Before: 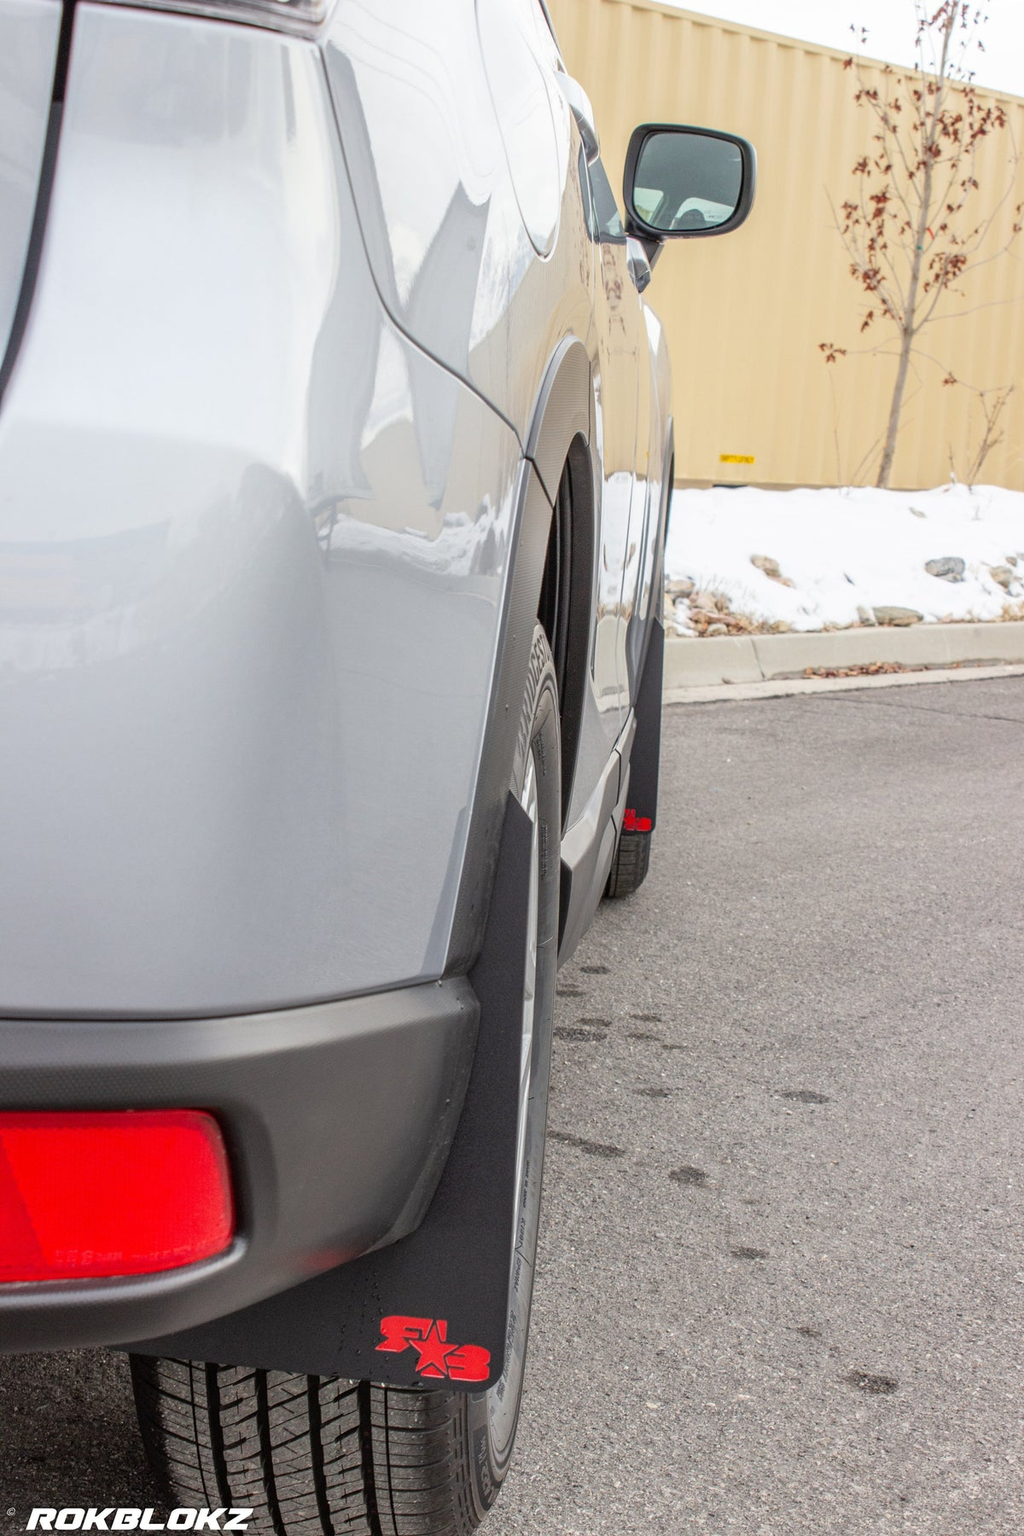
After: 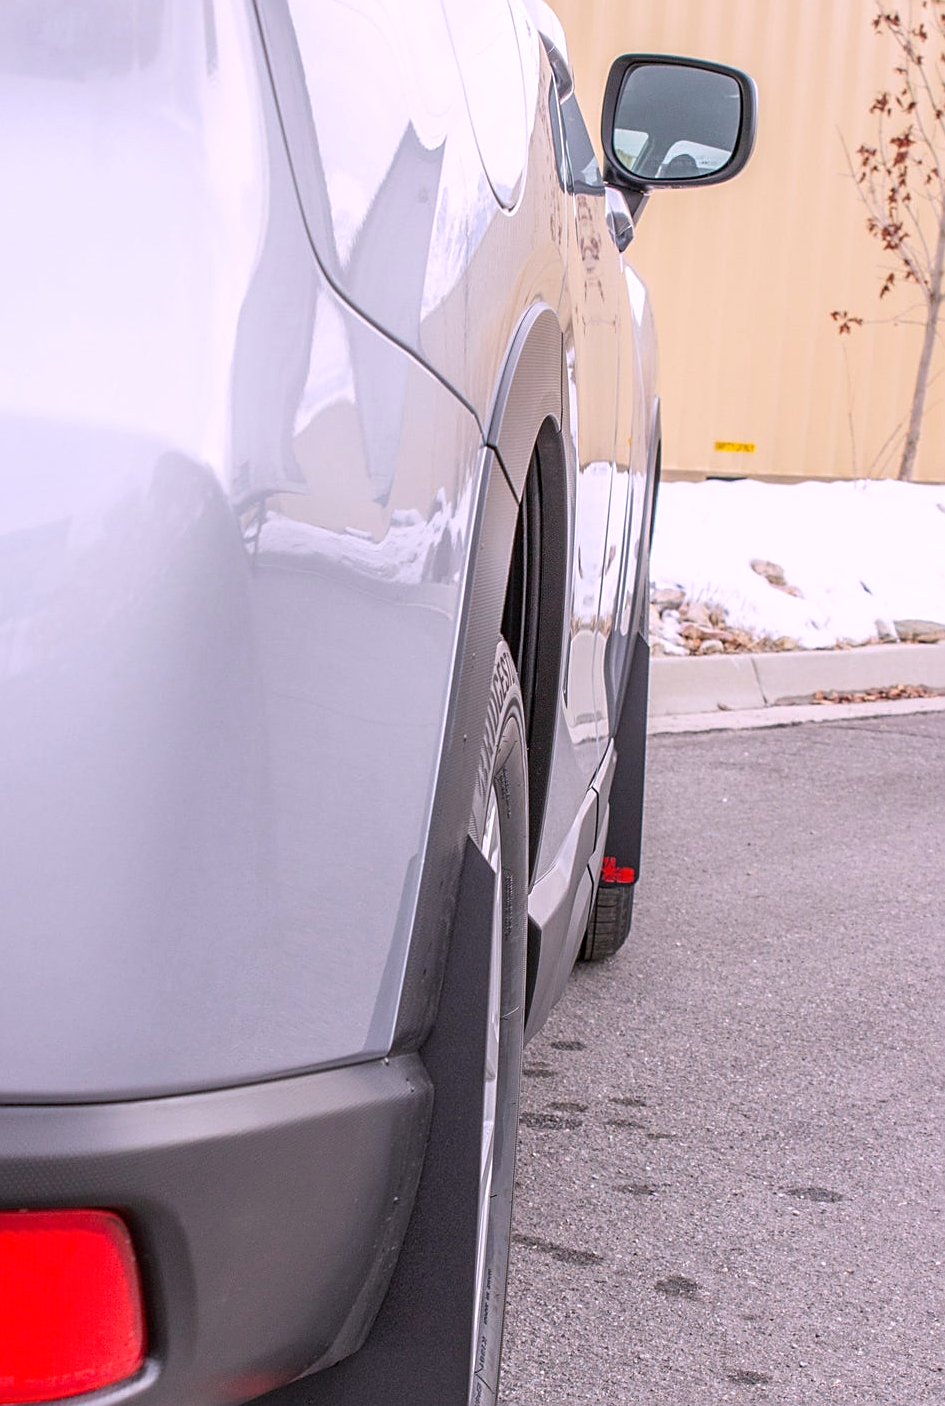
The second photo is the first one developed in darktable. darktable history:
sharpen: on, module defaults
crop and rotate: left 10.77%, top 5.1%, right 10.41%, bottom 16.76%
white balance: red 1.066, blue 1.119
